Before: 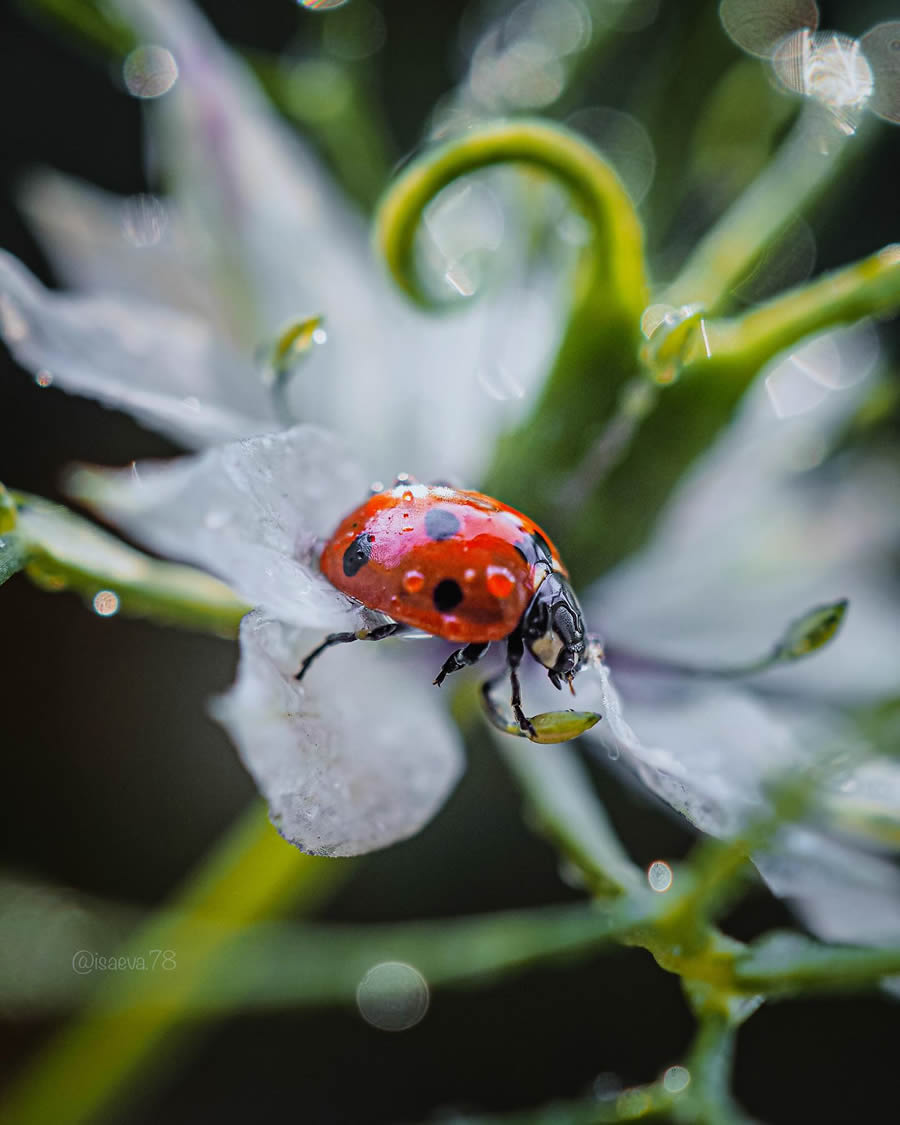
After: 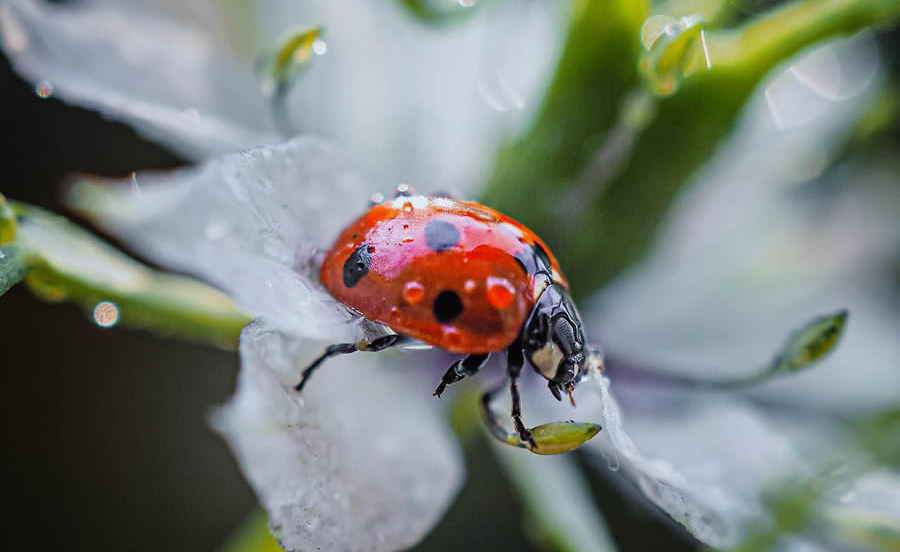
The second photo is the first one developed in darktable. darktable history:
crop and rotate: top 25.71%, bottom 25.164%
